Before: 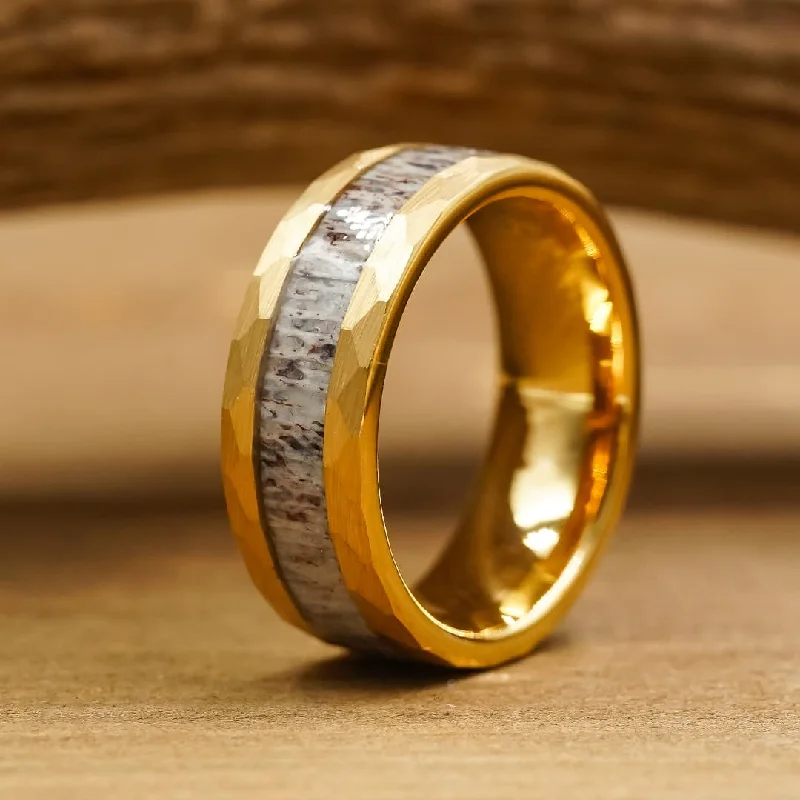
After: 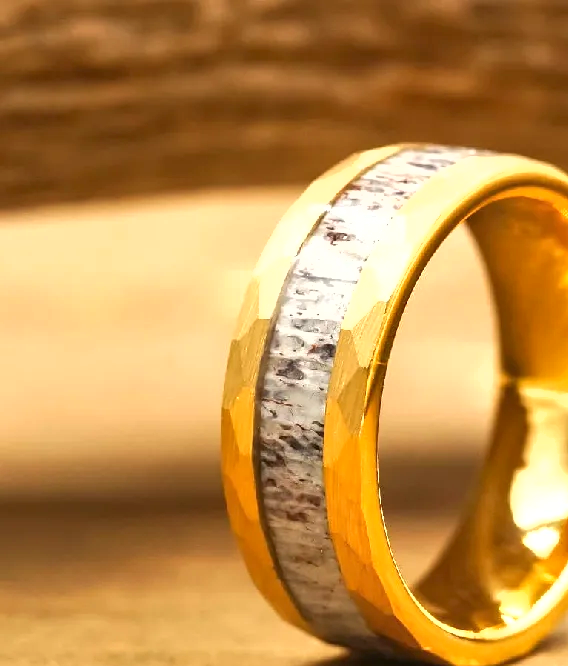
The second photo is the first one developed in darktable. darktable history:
exposure: black level correction 0, exposure 1.1 EV, compensate exposure bias true, compensate highlight preservation false
crop: right 28.885%, bottom 16.626%
shadows and highlights: radius 125.46, shadows 30.51, highlights -30.51, low approximation 0.01, soften with gaussian
